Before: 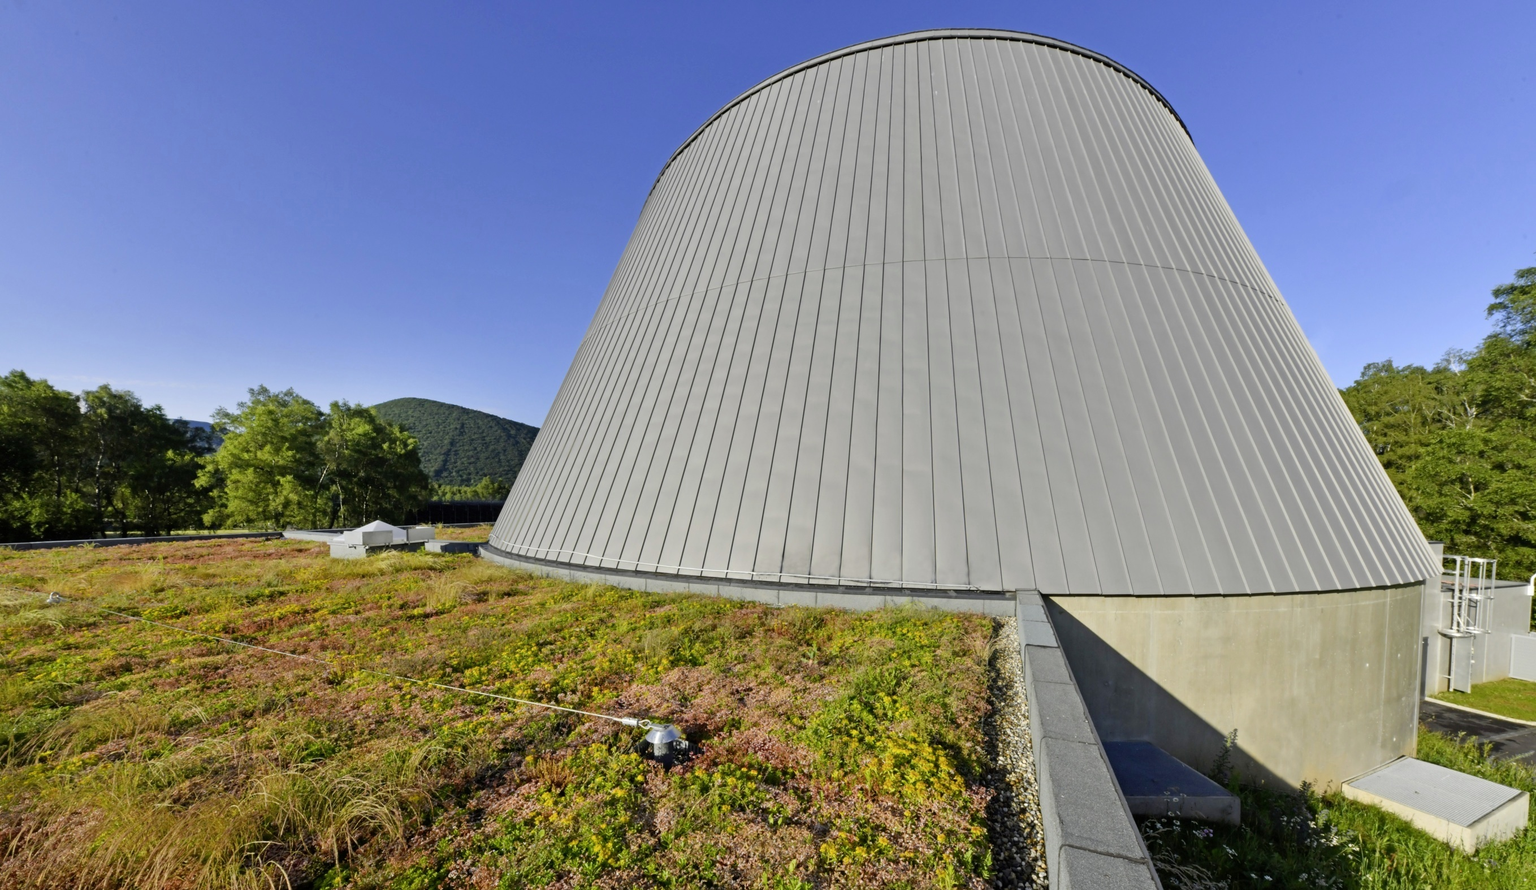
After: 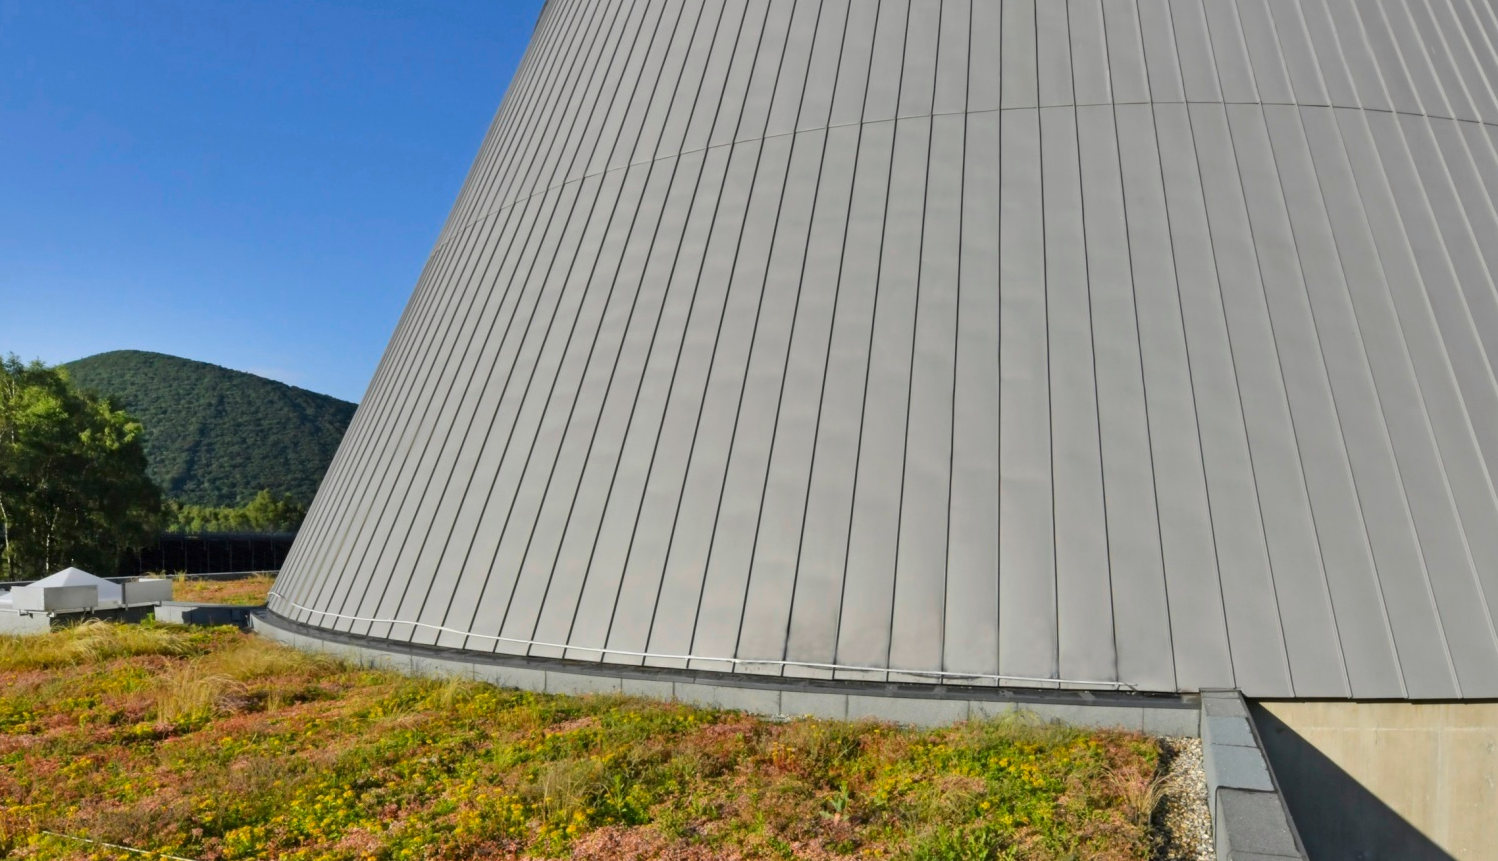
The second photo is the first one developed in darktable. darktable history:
crop and rotate: left 21.991%, top 22.535%, right 22.859%, bottom 22.725%
